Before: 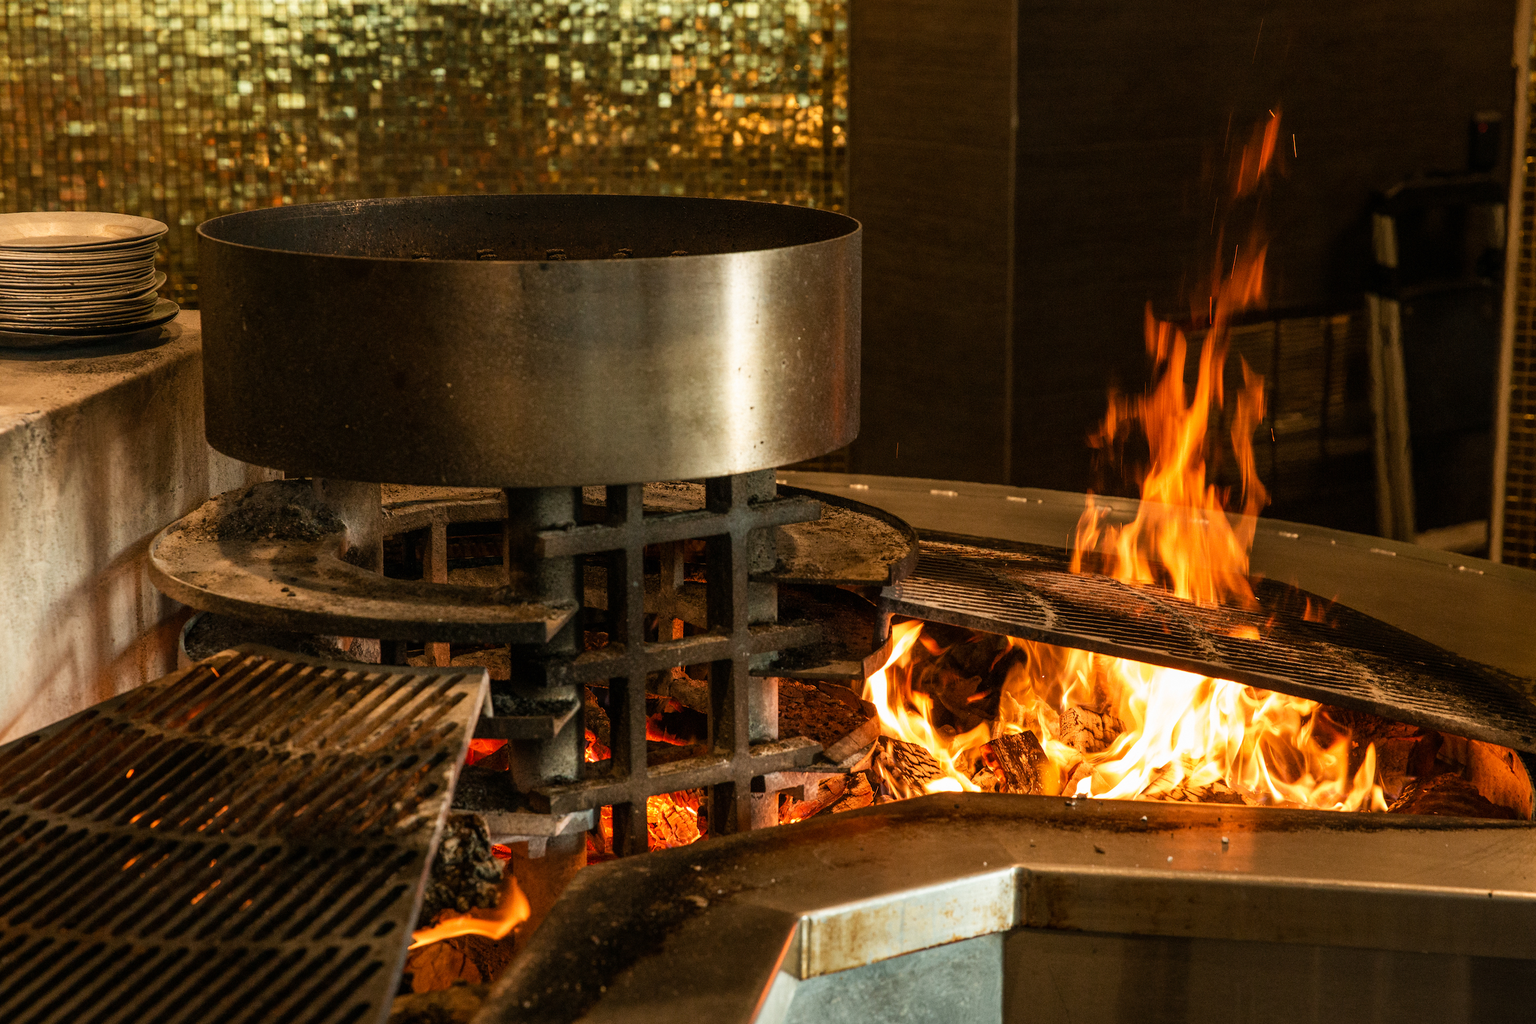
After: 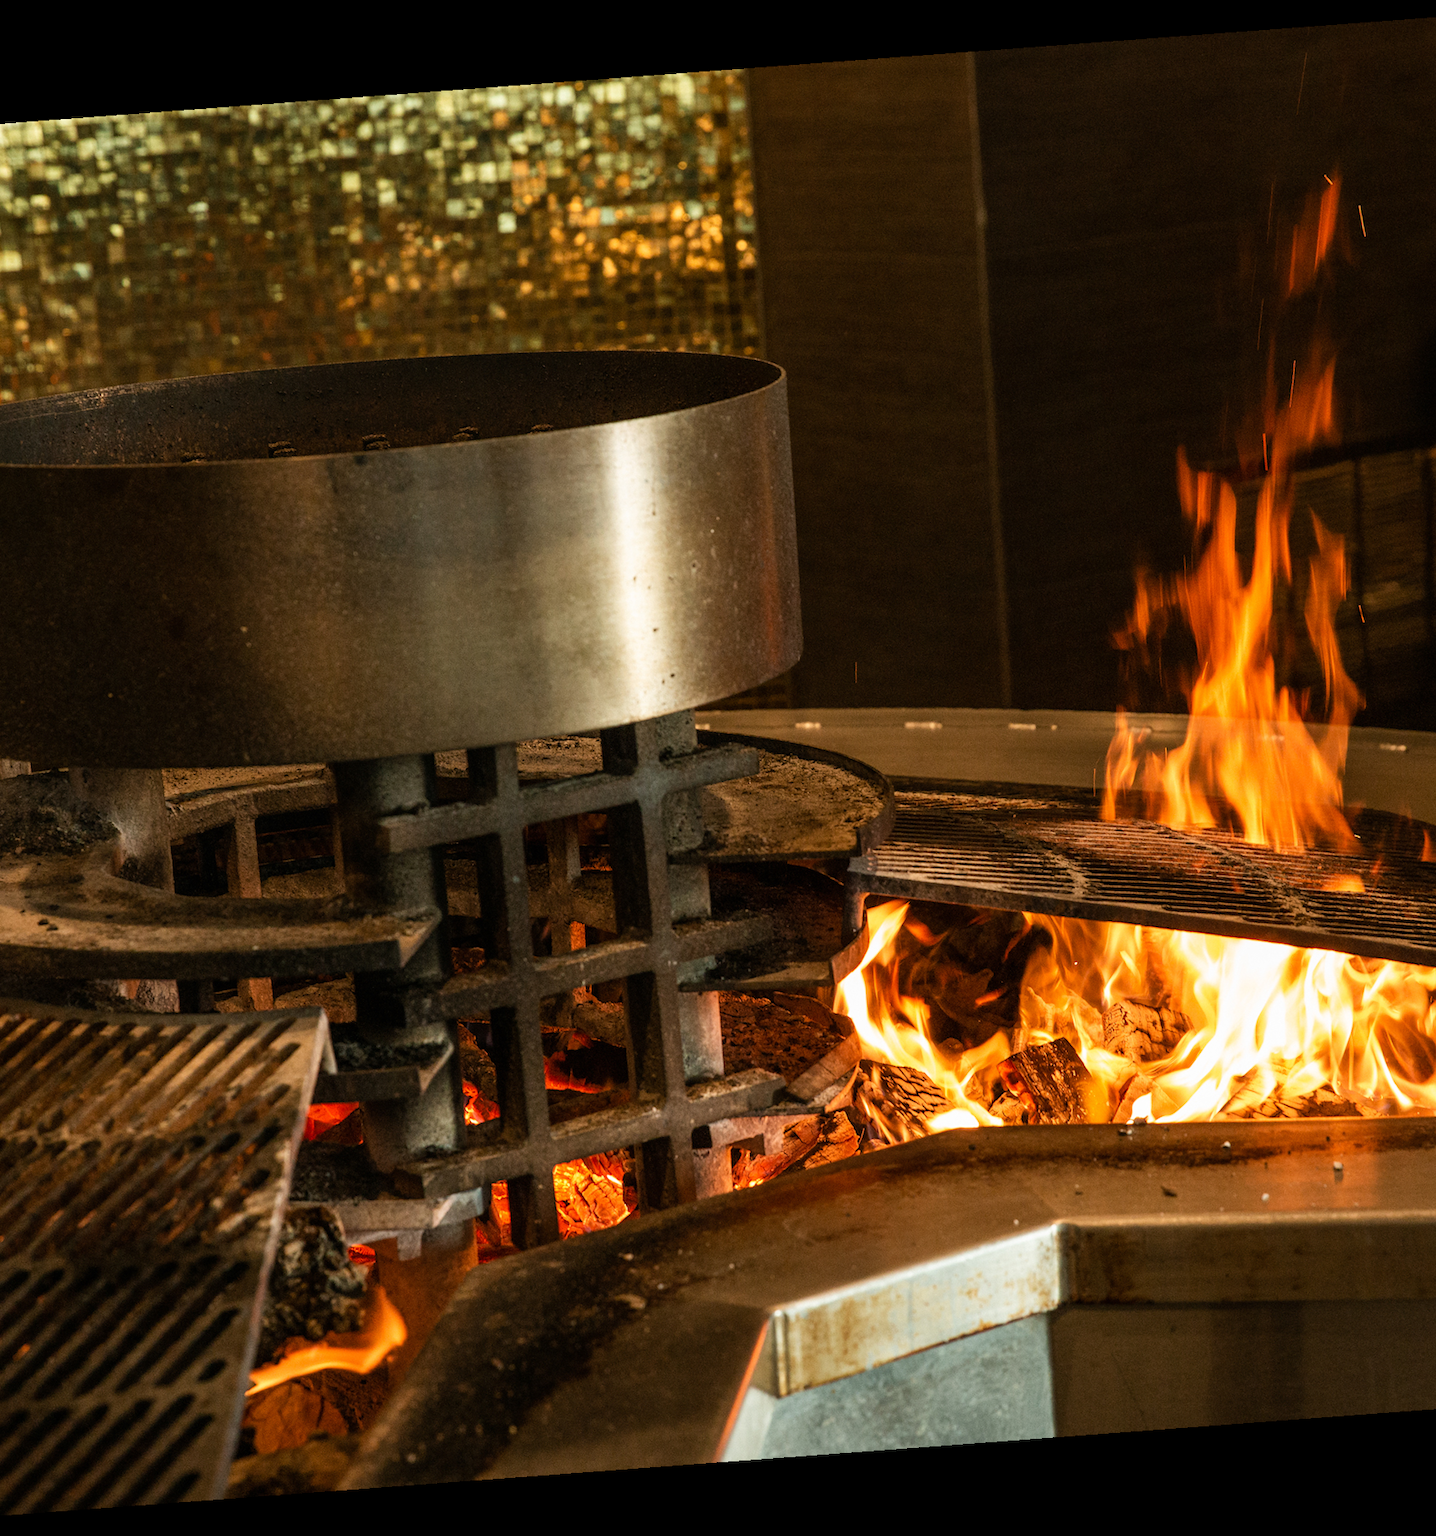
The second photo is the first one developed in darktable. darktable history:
crop and rotate: left 18.442%, right 15.508%
rotate and perspective: rotation -4.25°, automatic cropping off
